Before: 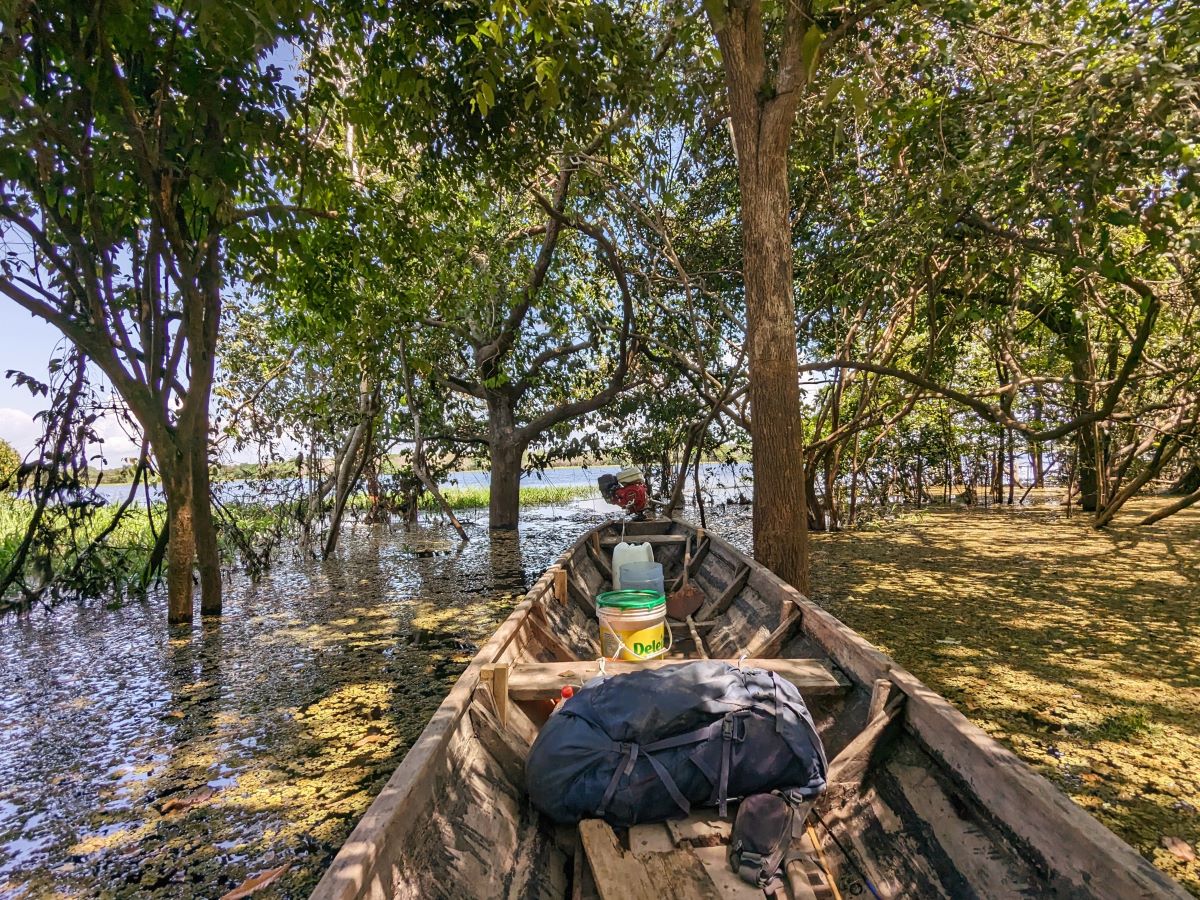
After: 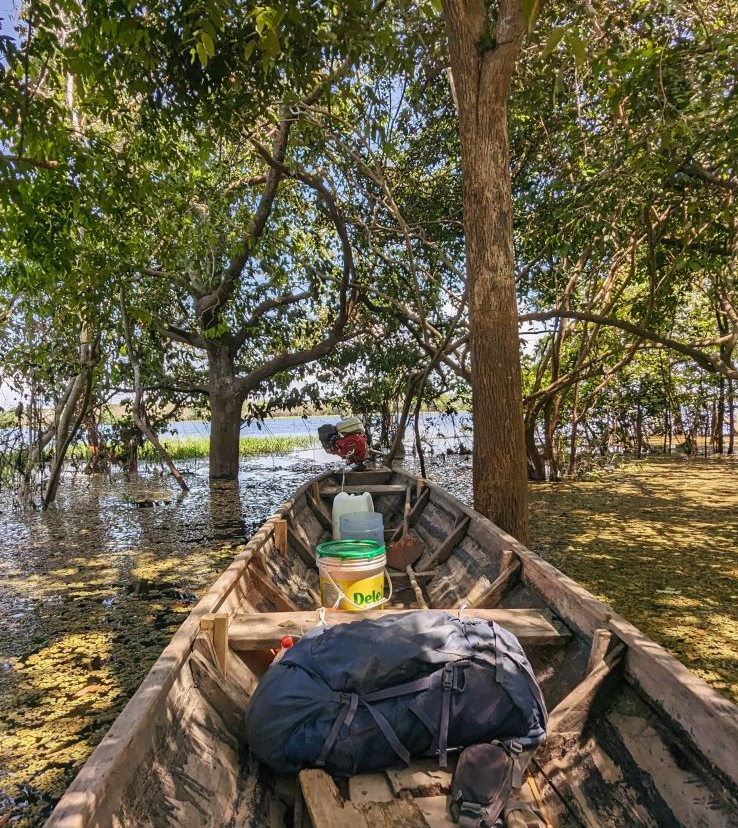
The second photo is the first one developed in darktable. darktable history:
crop and rotate: left 23.41%, top 5.636%, right 15.063%, bottom 2.334%
contrast equalizer: octaves 7, y [[0.5, 0.486, 0.447, 0.446, 0.489, 0.5], [0.5 ×6], [0.5 ×6], [0 ×6], [0 ×6]], mix 0.32
